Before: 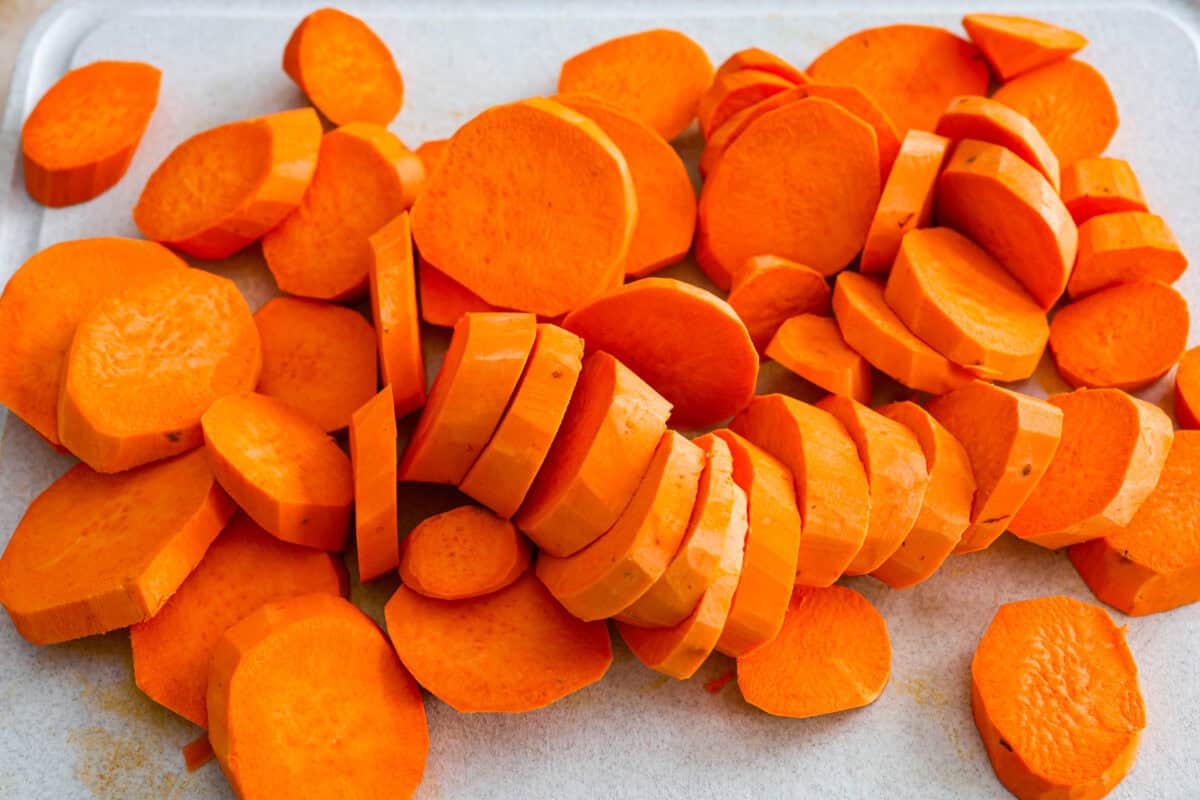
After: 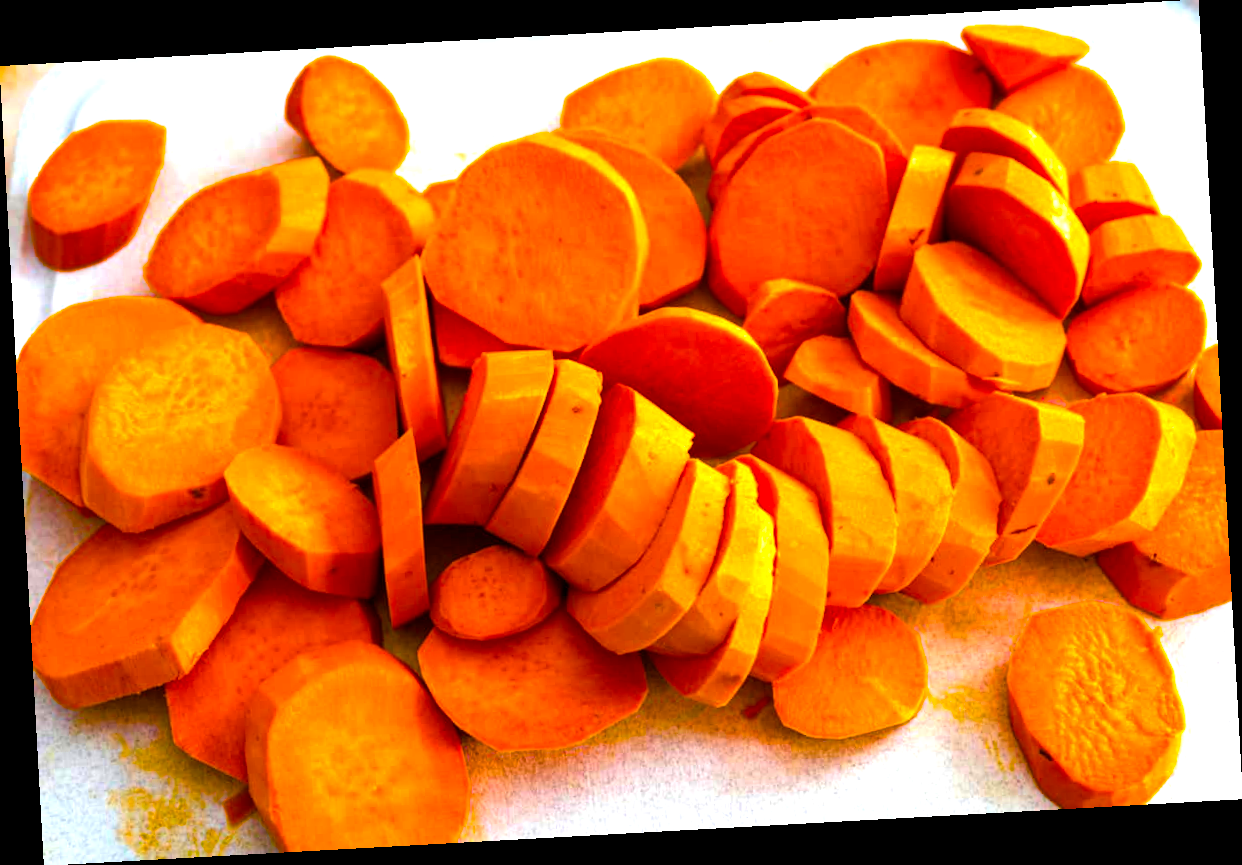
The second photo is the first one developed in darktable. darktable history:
rotate and perspective: rotation -3.18°, automatic cropping off
color balance rgb: linear chroma grading › global chroma 20%, perceptual saturation grading › global saturation 65%, perceptual saturation grading › highlights 50%, perceptual saturation grading › shadows 30%, perceptual brilliance grading › global brilliance 12%, perceptual brilliance grading › highlights 15%, global vibrance 20%
